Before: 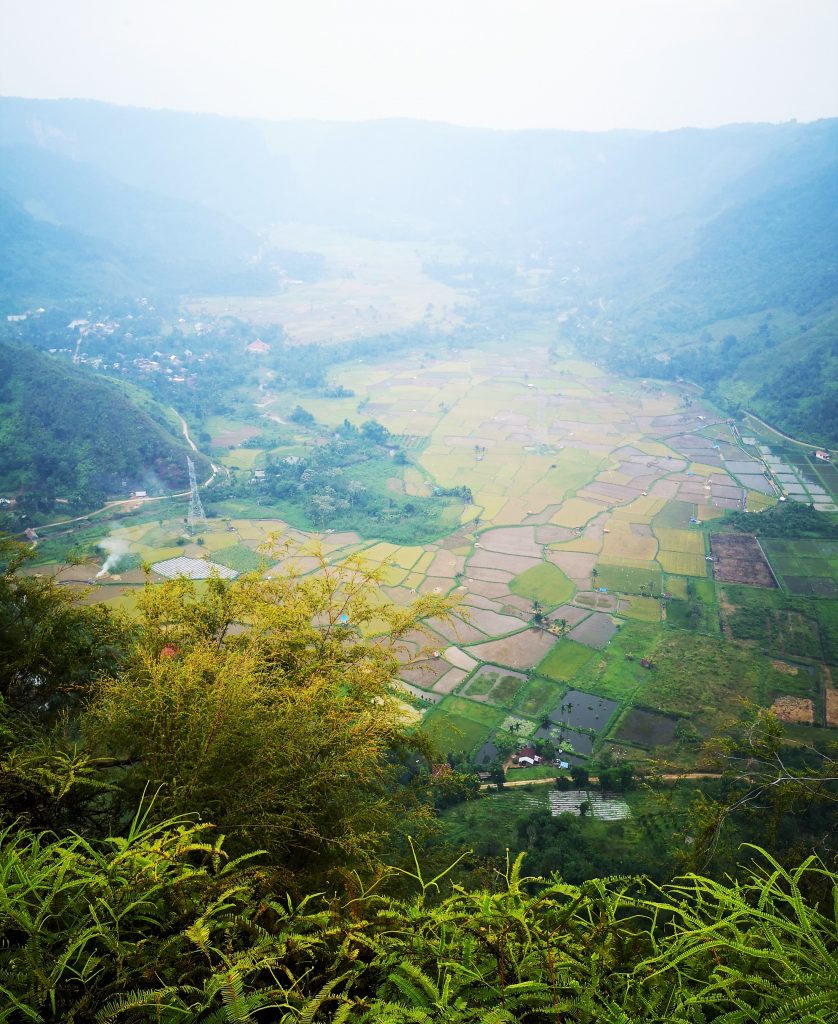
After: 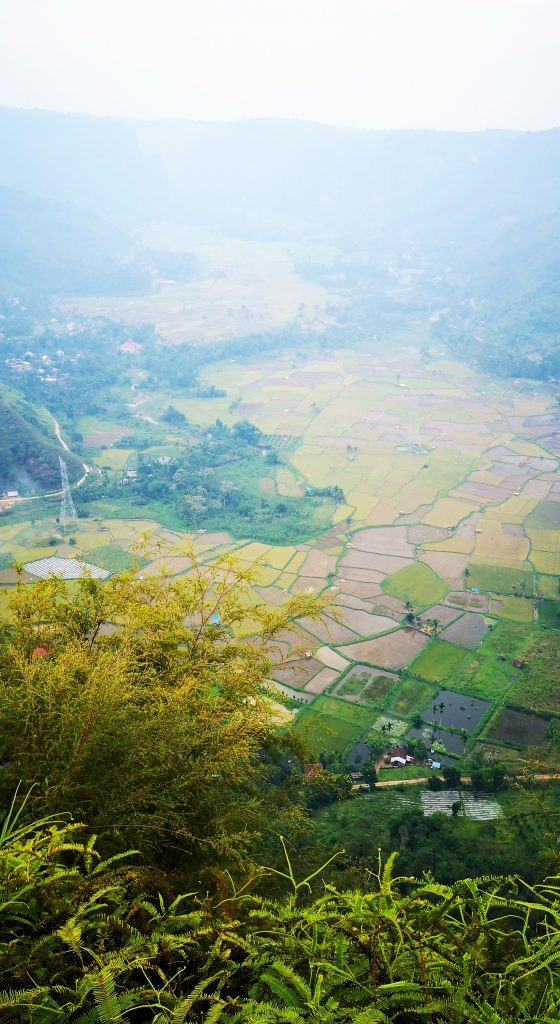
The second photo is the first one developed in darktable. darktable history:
crop: left 15.377%, right 17.73%
haze removal: strength 0.292, distance 0.252, compatibility mode true, adaptive false
